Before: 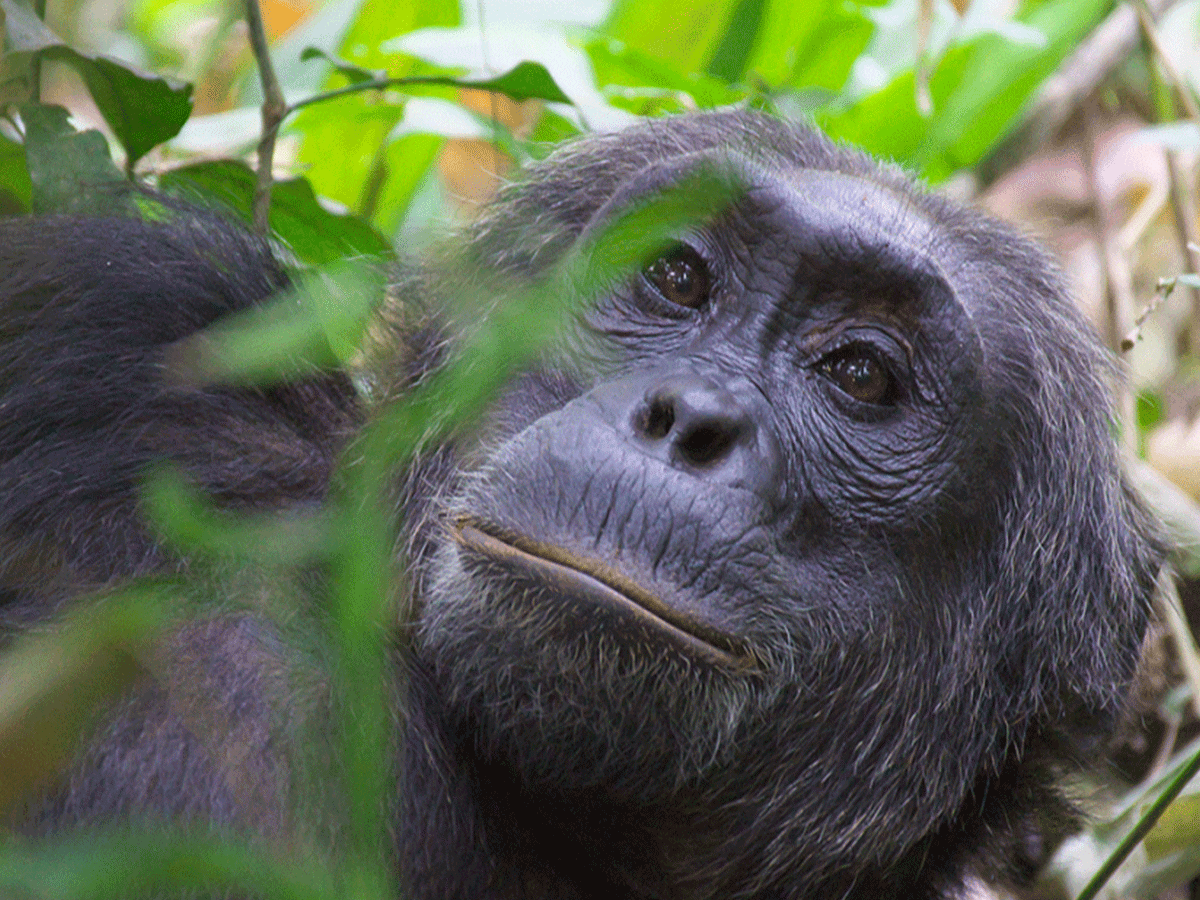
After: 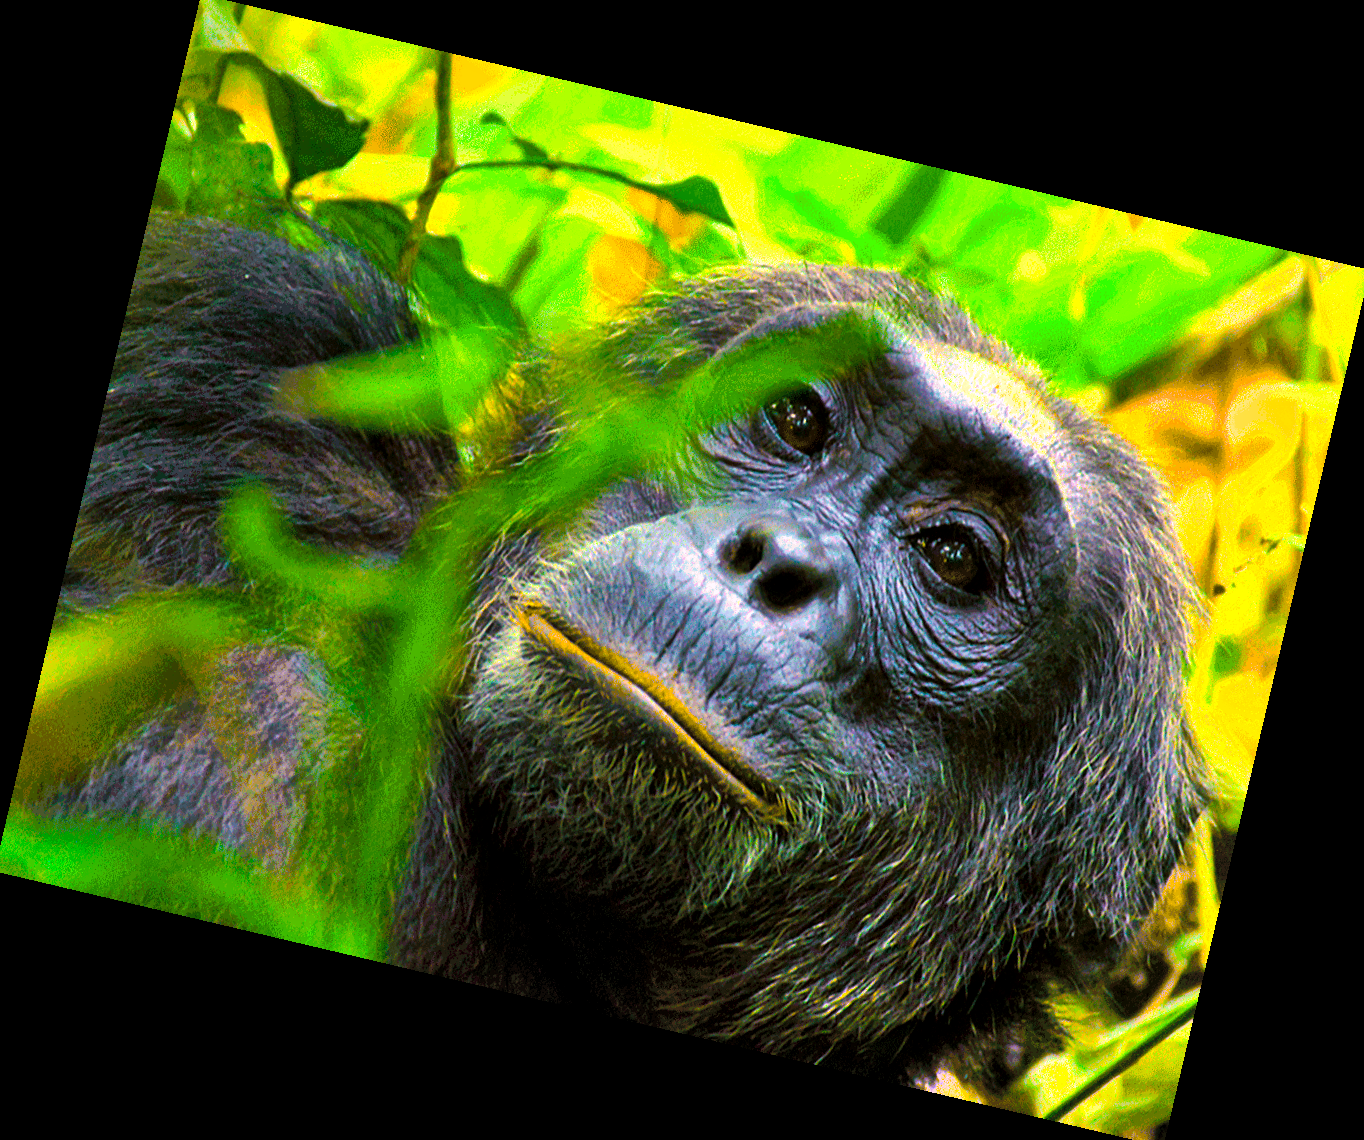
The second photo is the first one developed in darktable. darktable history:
white balance: red 0.982, blue 1.018
color balance rgb: linear chroma grading › global chroma 20%, perceptual saturation grading › global saturation 65%, perceptual saturation grading › highlights 50%, perceptual saturation grading › shadows 30%, perceptual brilliance grading › global brilliance 12%, perceptual brilliance grading › highlights 15%, global vibrance 20%
shadows and highlights: low approximation 0.01, soften with gaussian
rotate and perspective: rotation 13.27°, automatic cropping off
color correction: highlights b* 3
color balance: mode lift, gamma, gain (sRGB), lift [1.014, 0.966, 0.918, 0.87], gamma [0.86, 0.734, 0.918, 0.976], gain [1.063, 1.13, 1.063, 0.86]
global tonemap: drago (1, 100), detail 1
crop: left 0.434%, top 0.485%, right 0.244%, bottom 0.386%
